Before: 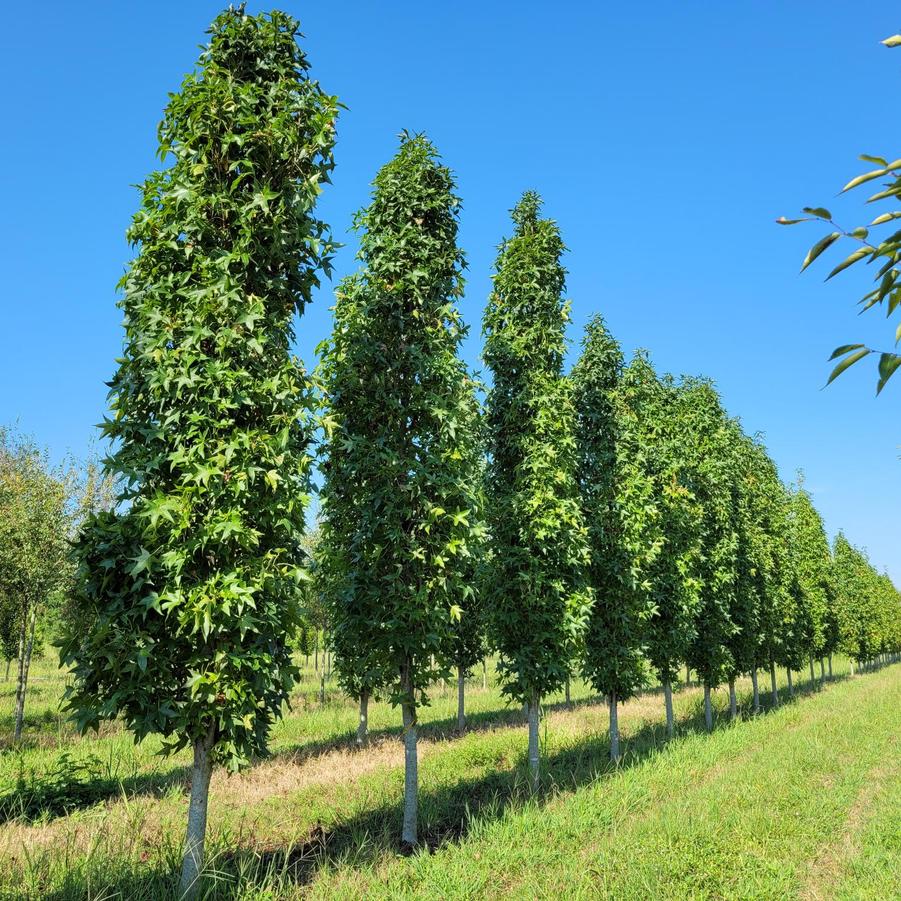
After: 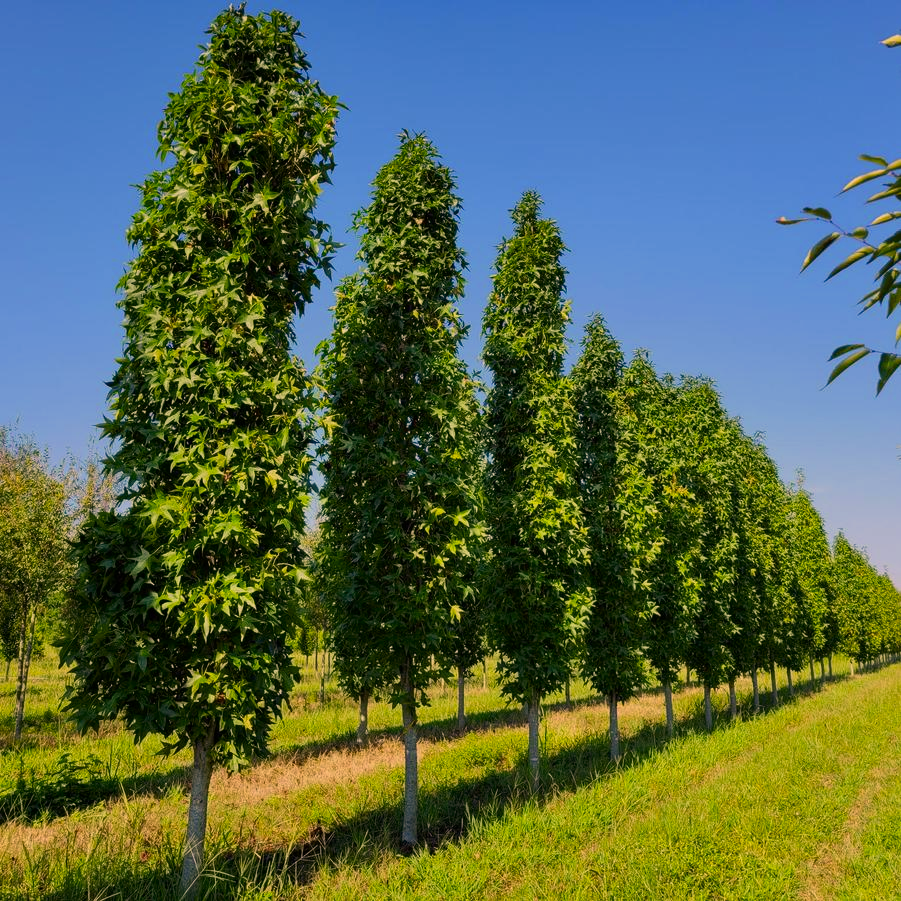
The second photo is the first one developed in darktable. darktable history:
contrast brightness saturation: contrast 0.16, saturation 0.32
exposure: black level correction 0, exposure -0.721 EV, compensate highlight preservation false
color correction: highlights a* 17.88, highlights b* 18.79
